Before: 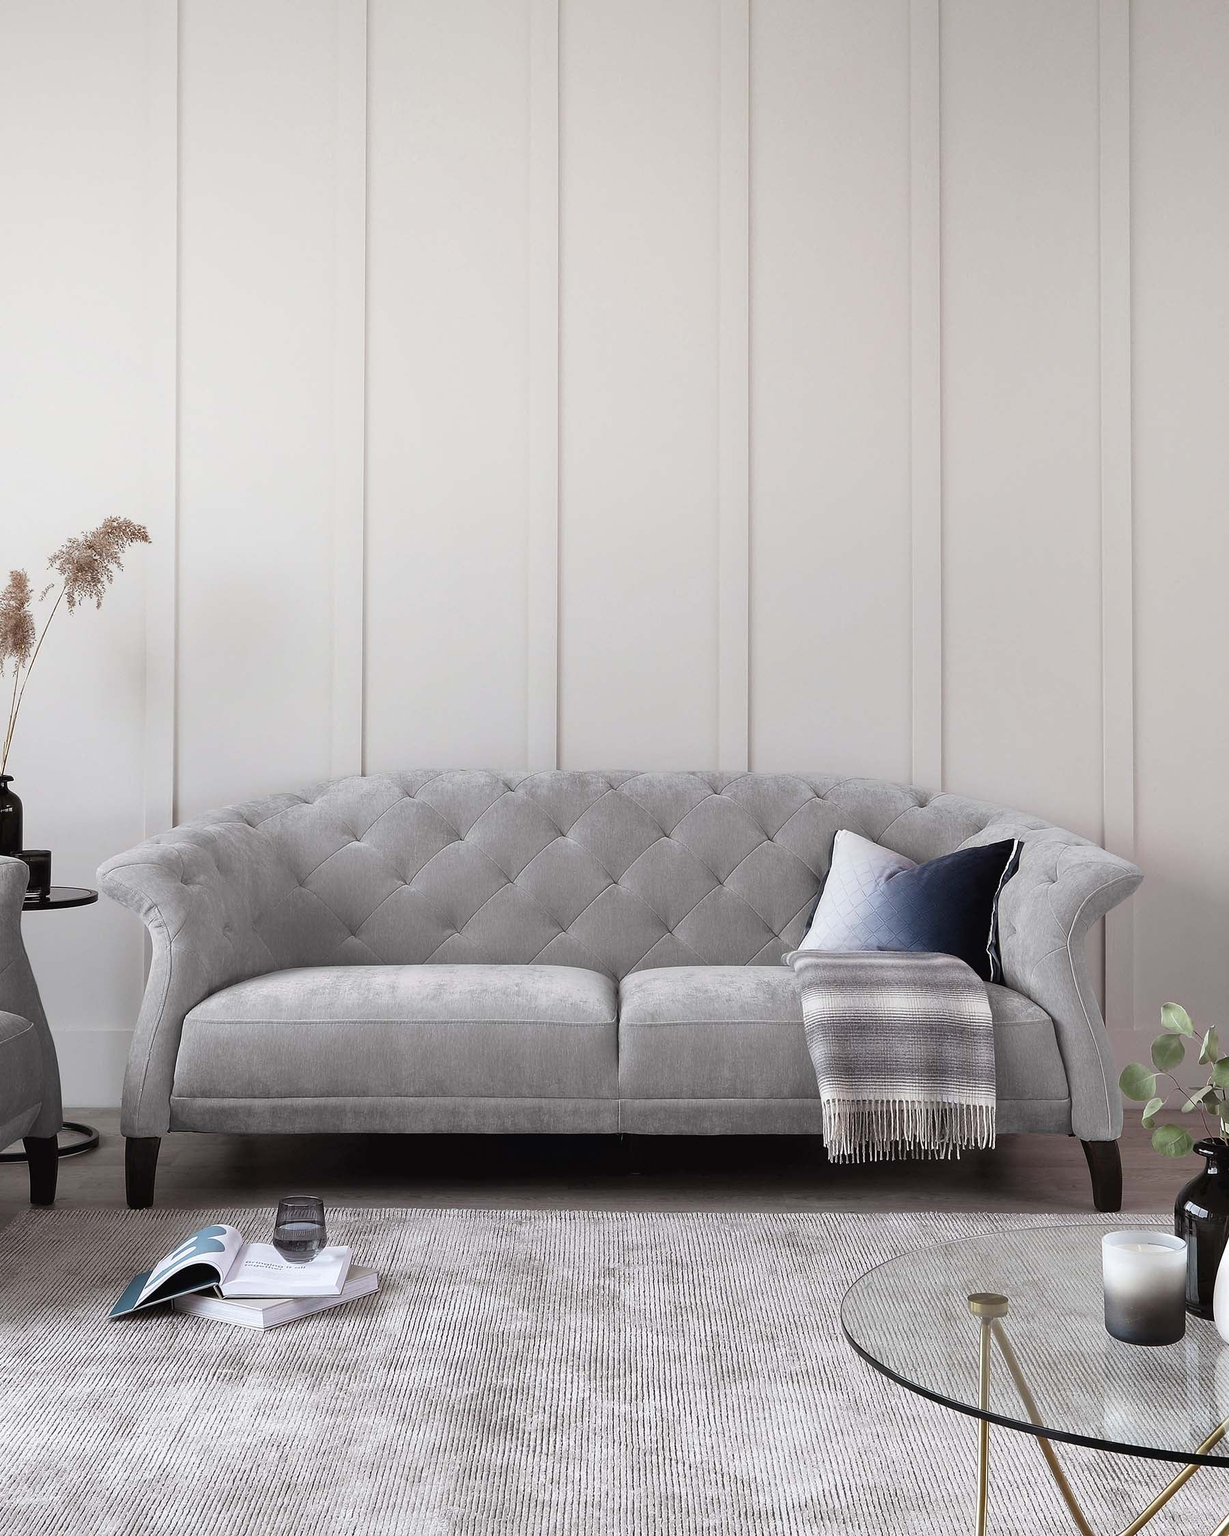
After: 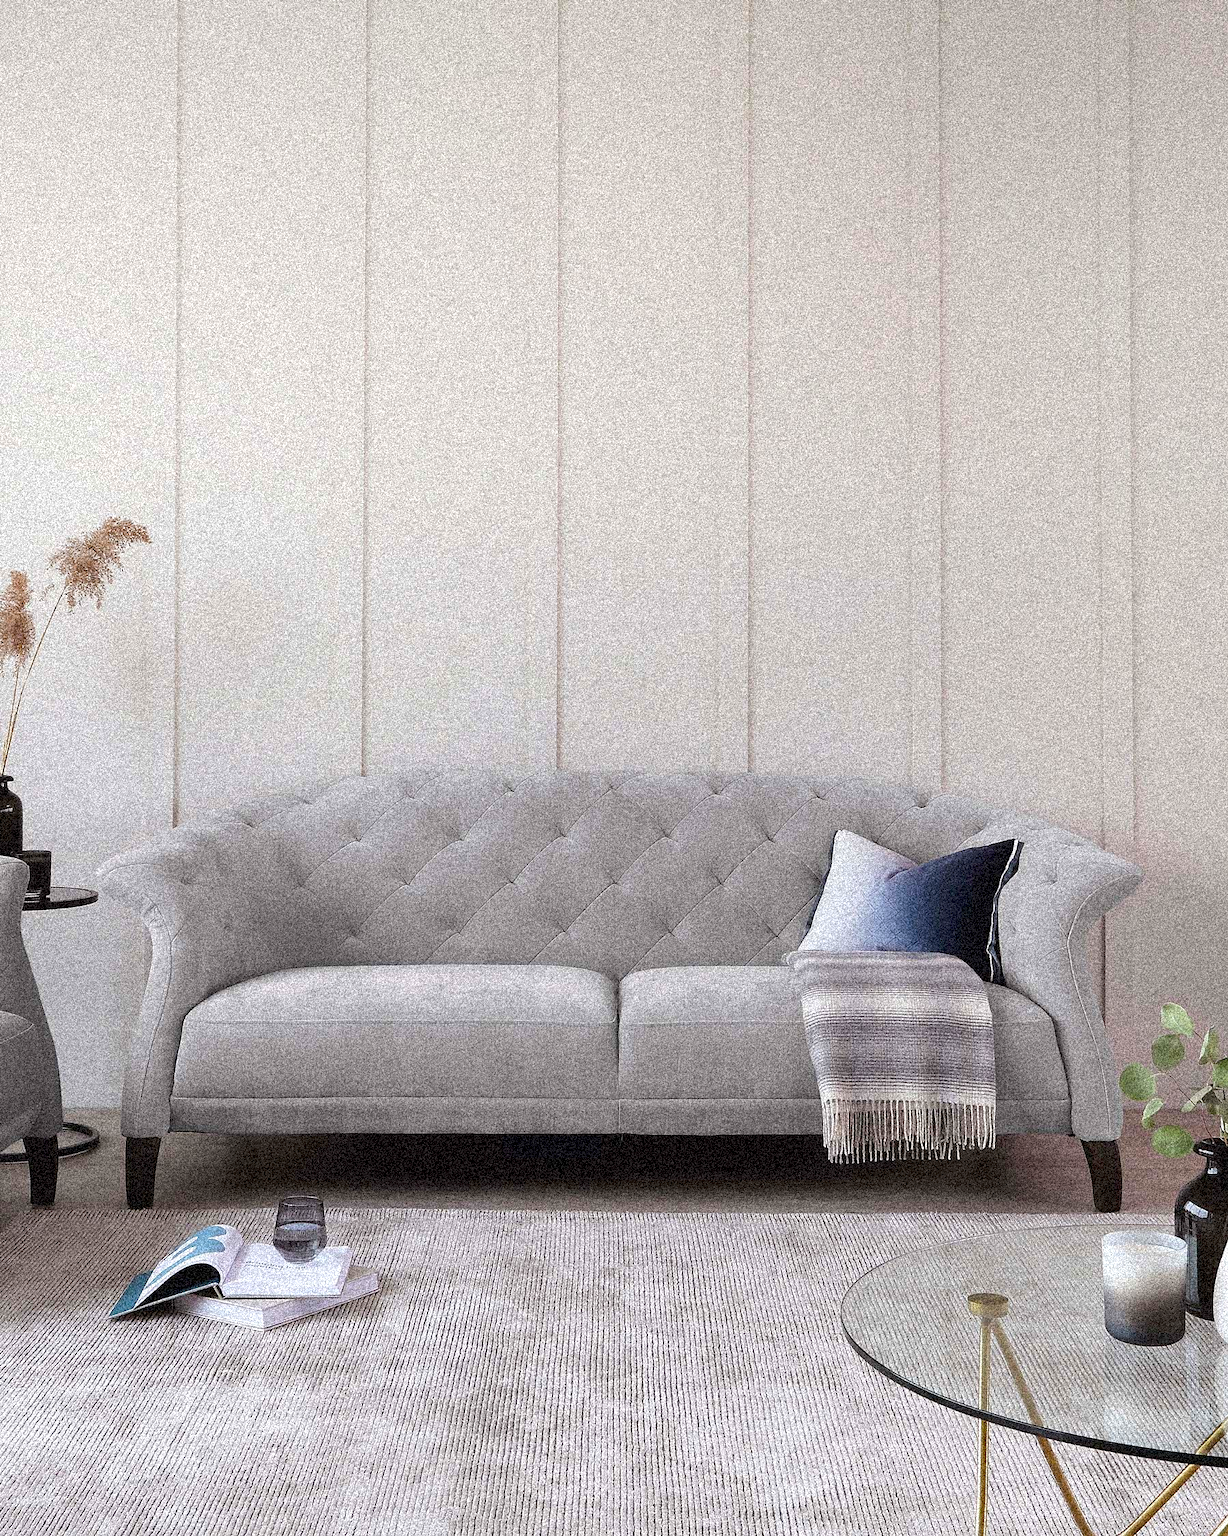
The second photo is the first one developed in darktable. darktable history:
grain: coarseness 3.75 ISO, strength 100%, mid-tones bias 0%
color balance rgb: perceptual saturation grading › global saturation 25%, perceptual brilliance grading › mid-tones 10%, perceptual brilliance grading › shadows 15%, global vibrance 20%
